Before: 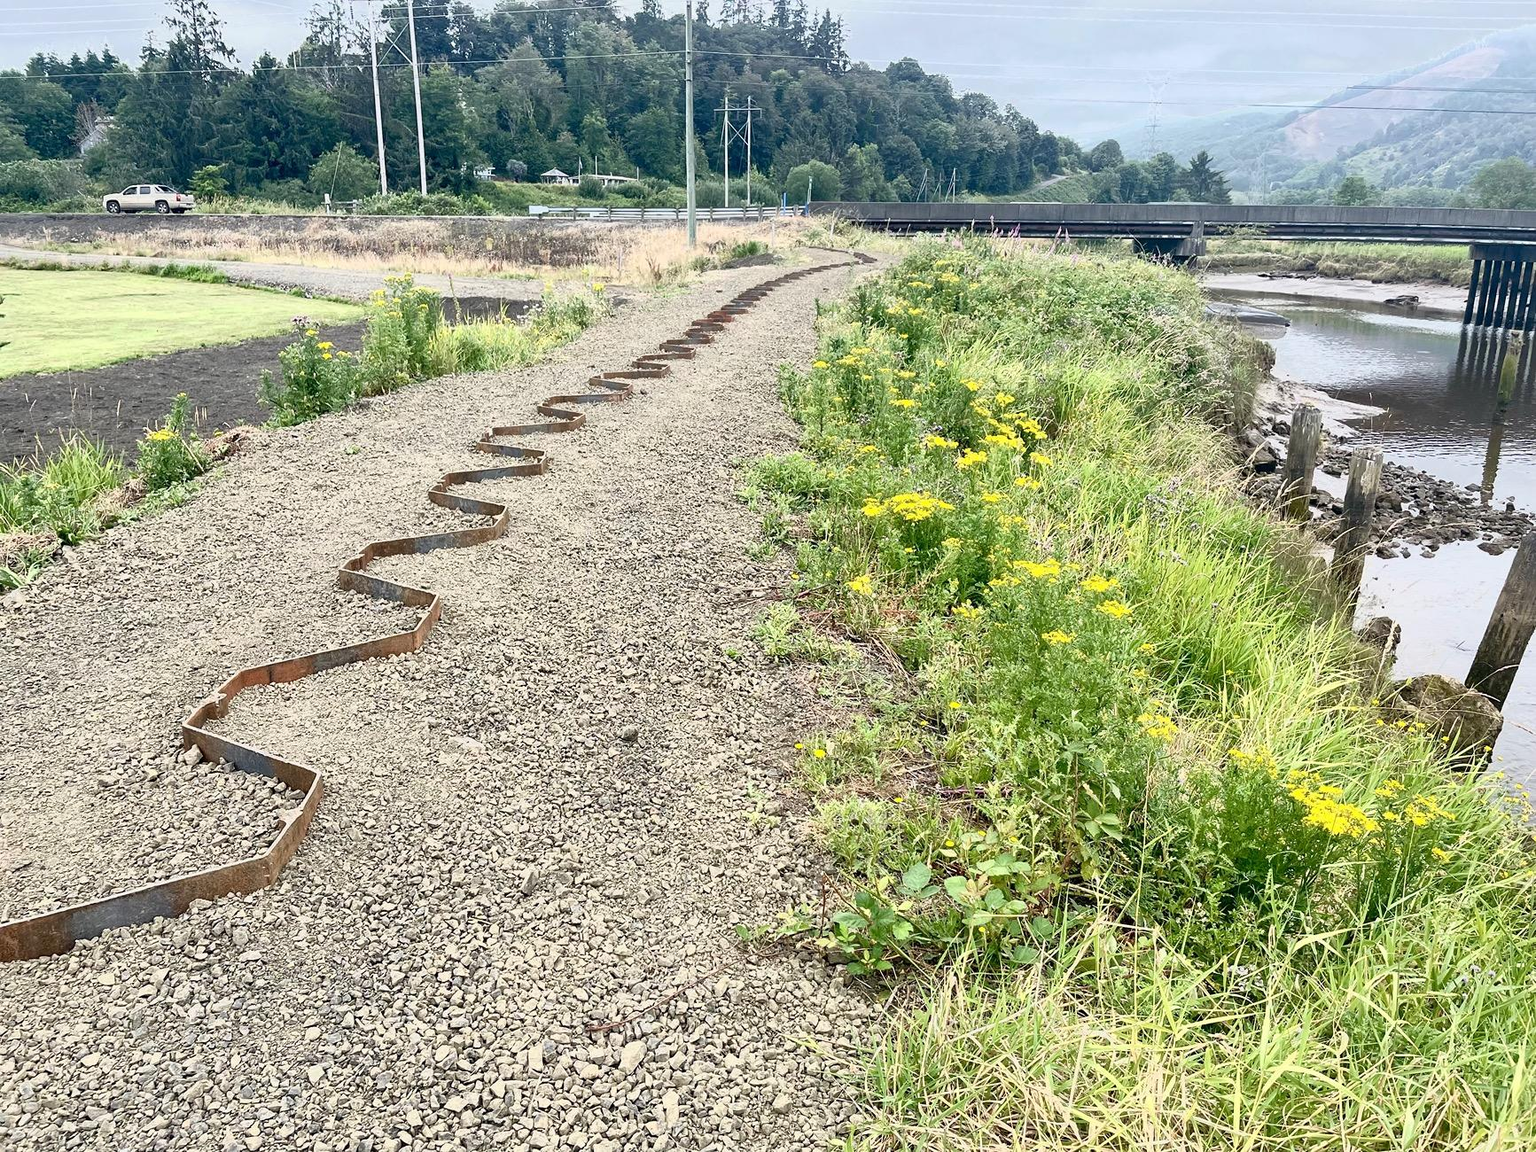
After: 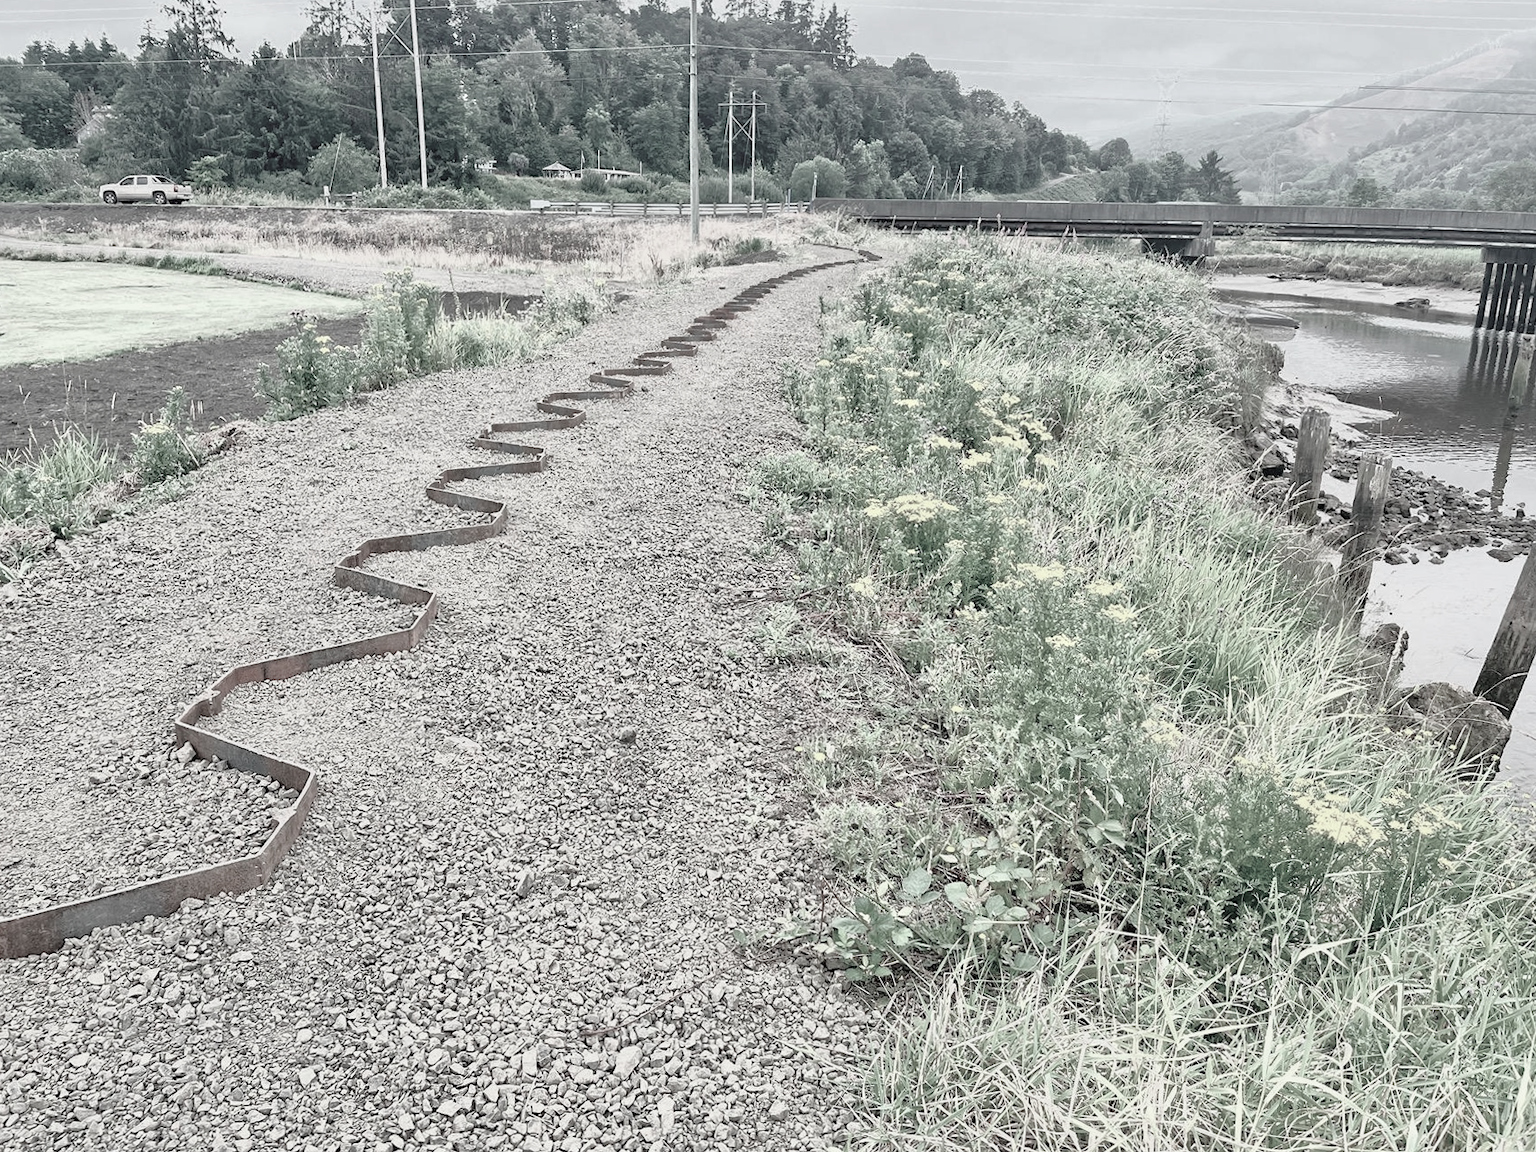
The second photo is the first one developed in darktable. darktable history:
tone equalizer: -8 EV -0.002 EV, -7 EV 0.005 EV, -6 EV -0.008 EV, -5 EV 0.007 EV, -4 EV -0.042 EV, -3 EV -0.233 EV, -2 EV -0.662 EV, -1 EV -0.983 EV, +0 EV -0.969 EV, smoothing diameter 2%, edges refinement/feathering 20, mask exposure compensation -1.57 EV, filter diffusion 5
exposure: black level correction 0, exposure 0.9 EV, compensate highlight preservation false
color contrast: green-magenta contrast 0.3, blue-yellow contrast 0.15
crop and rotate: angle -0.5°
